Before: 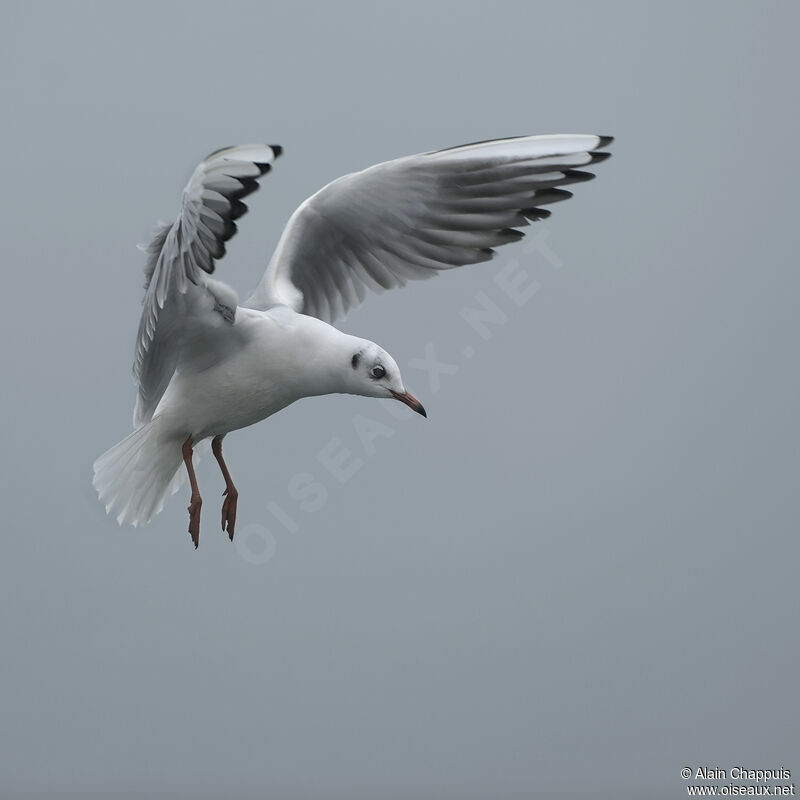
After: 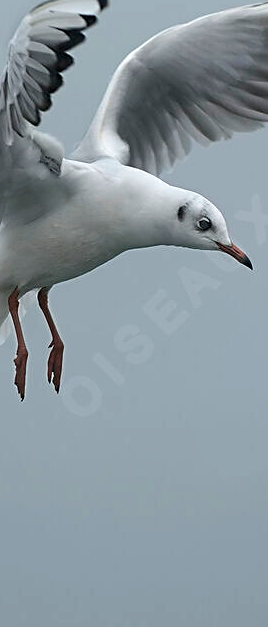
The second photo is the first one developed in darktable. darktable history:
crop and rotate: left 21.77%, top 18.528%, right 44.676%, bottom 2.997%
sharpen: on, module defaults
color contrast: green-magenta contrast 0.8, blue-yellow contrast 1.1, unbound 0
shadows and highlights: shadows -12.5, white point adjustment 4, highlights 28.33
